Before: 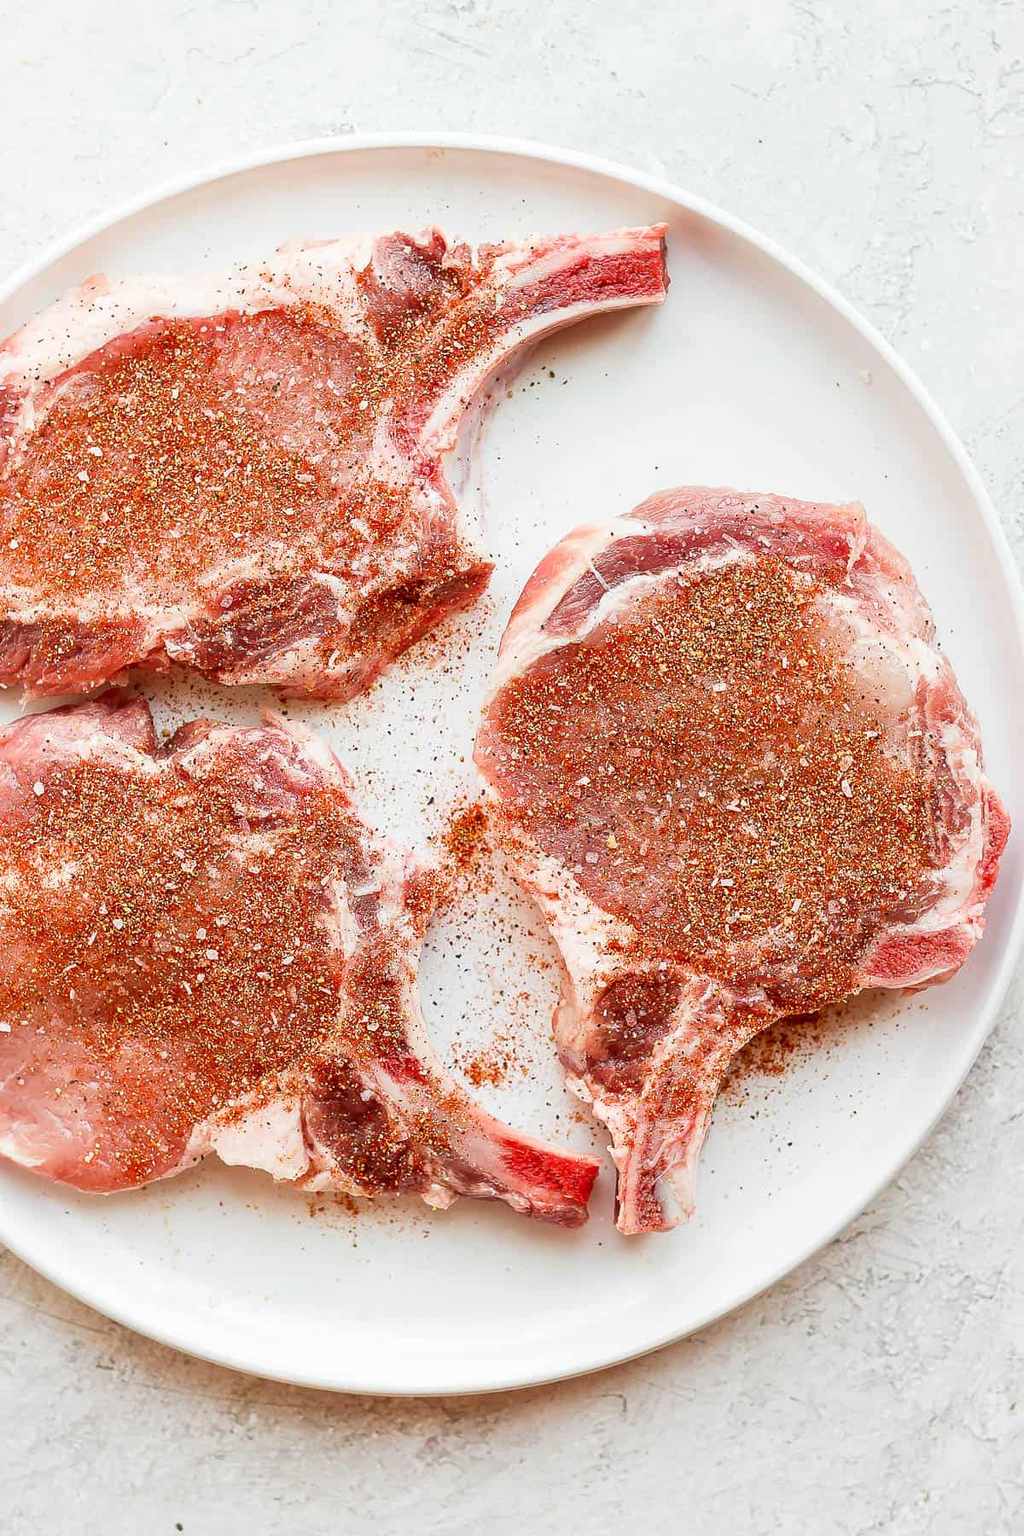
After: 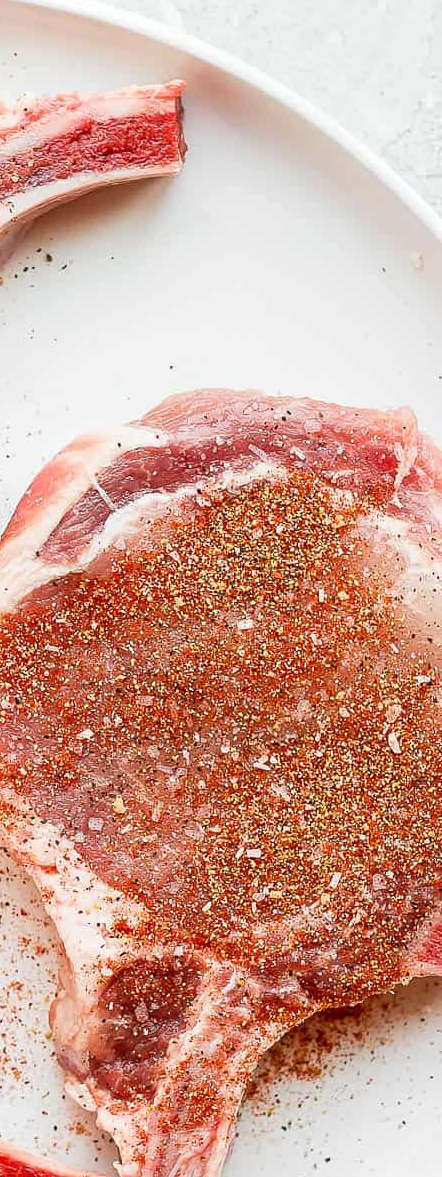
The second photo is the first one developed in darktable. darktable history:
crop and rotate: left 49.896%, top 10.089%, right 13.26%, bottom 24.503%
